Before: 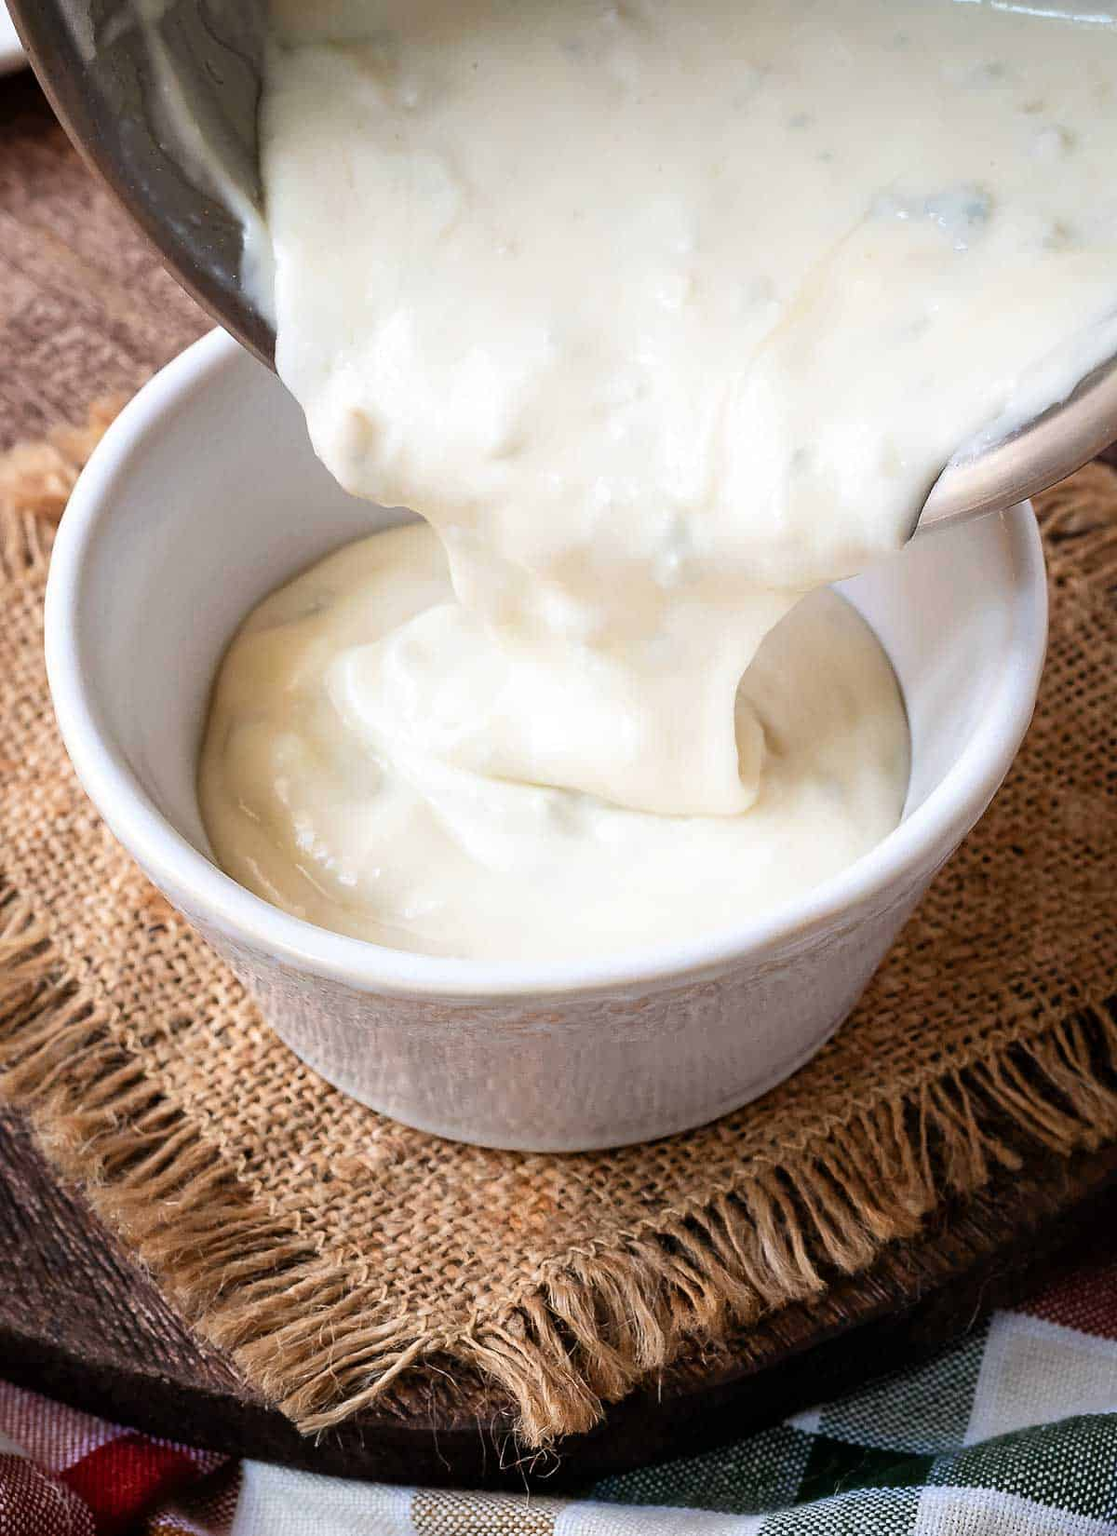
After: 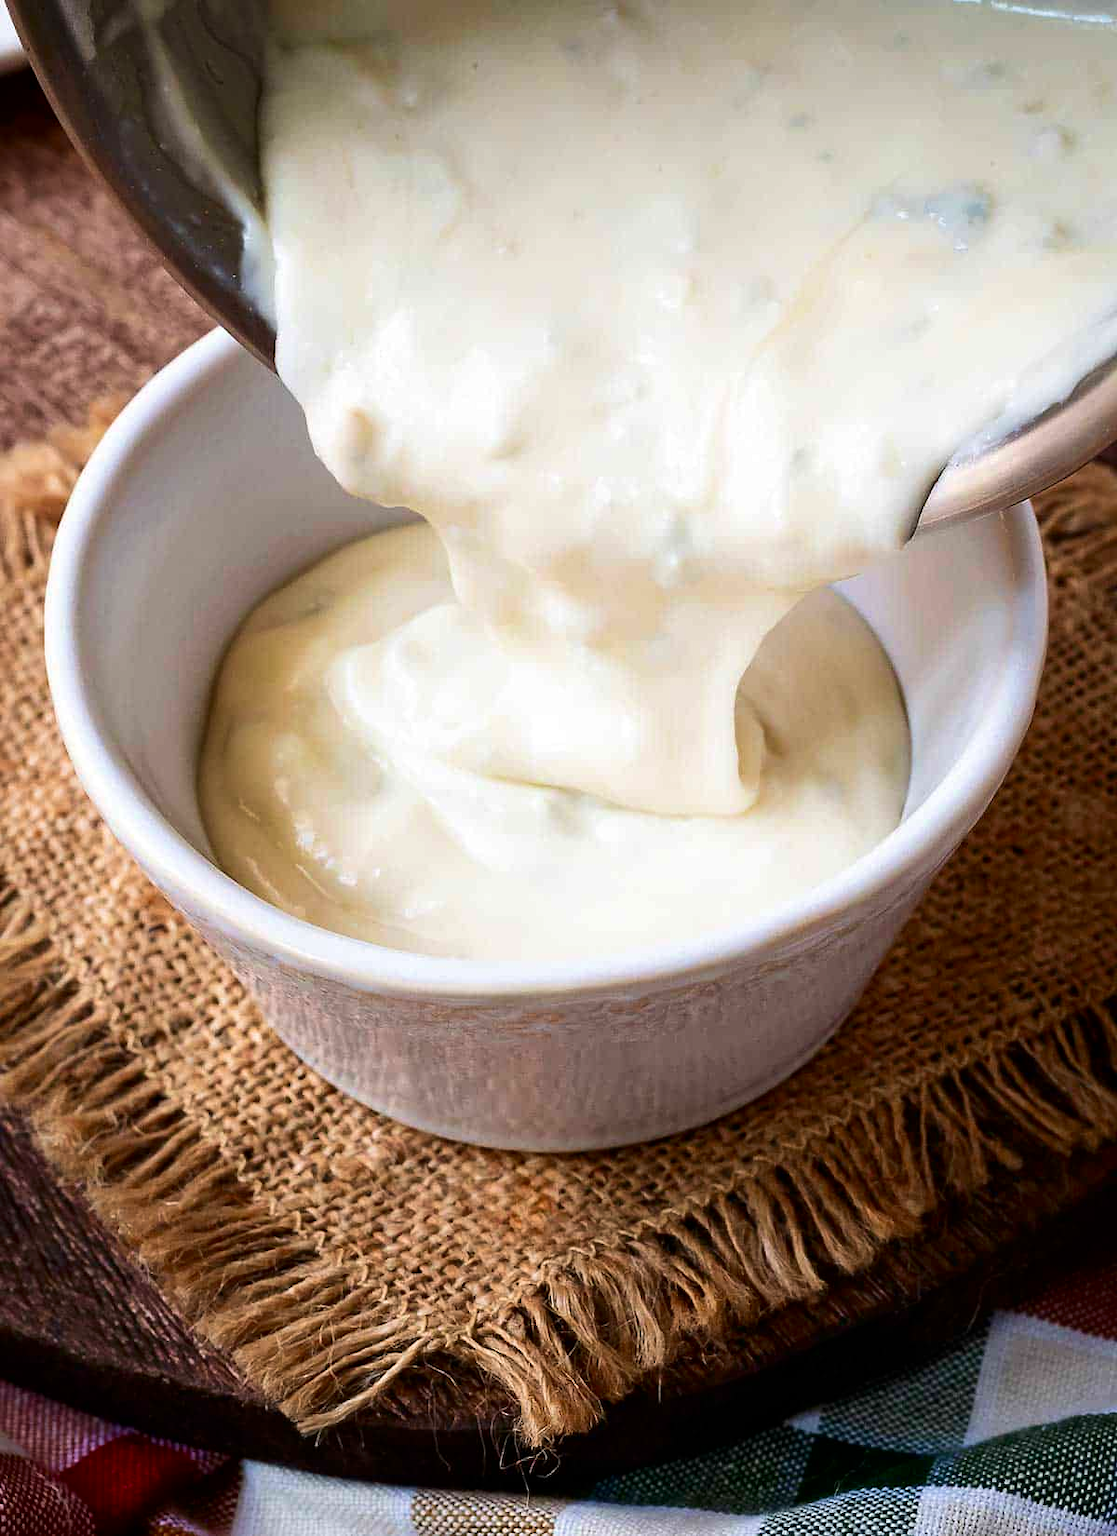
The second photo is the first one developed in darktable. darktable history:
contrast brightness saturation: contrast 0.07, brightness -0.14, saturation 0.11
velvia: on, module defaults
